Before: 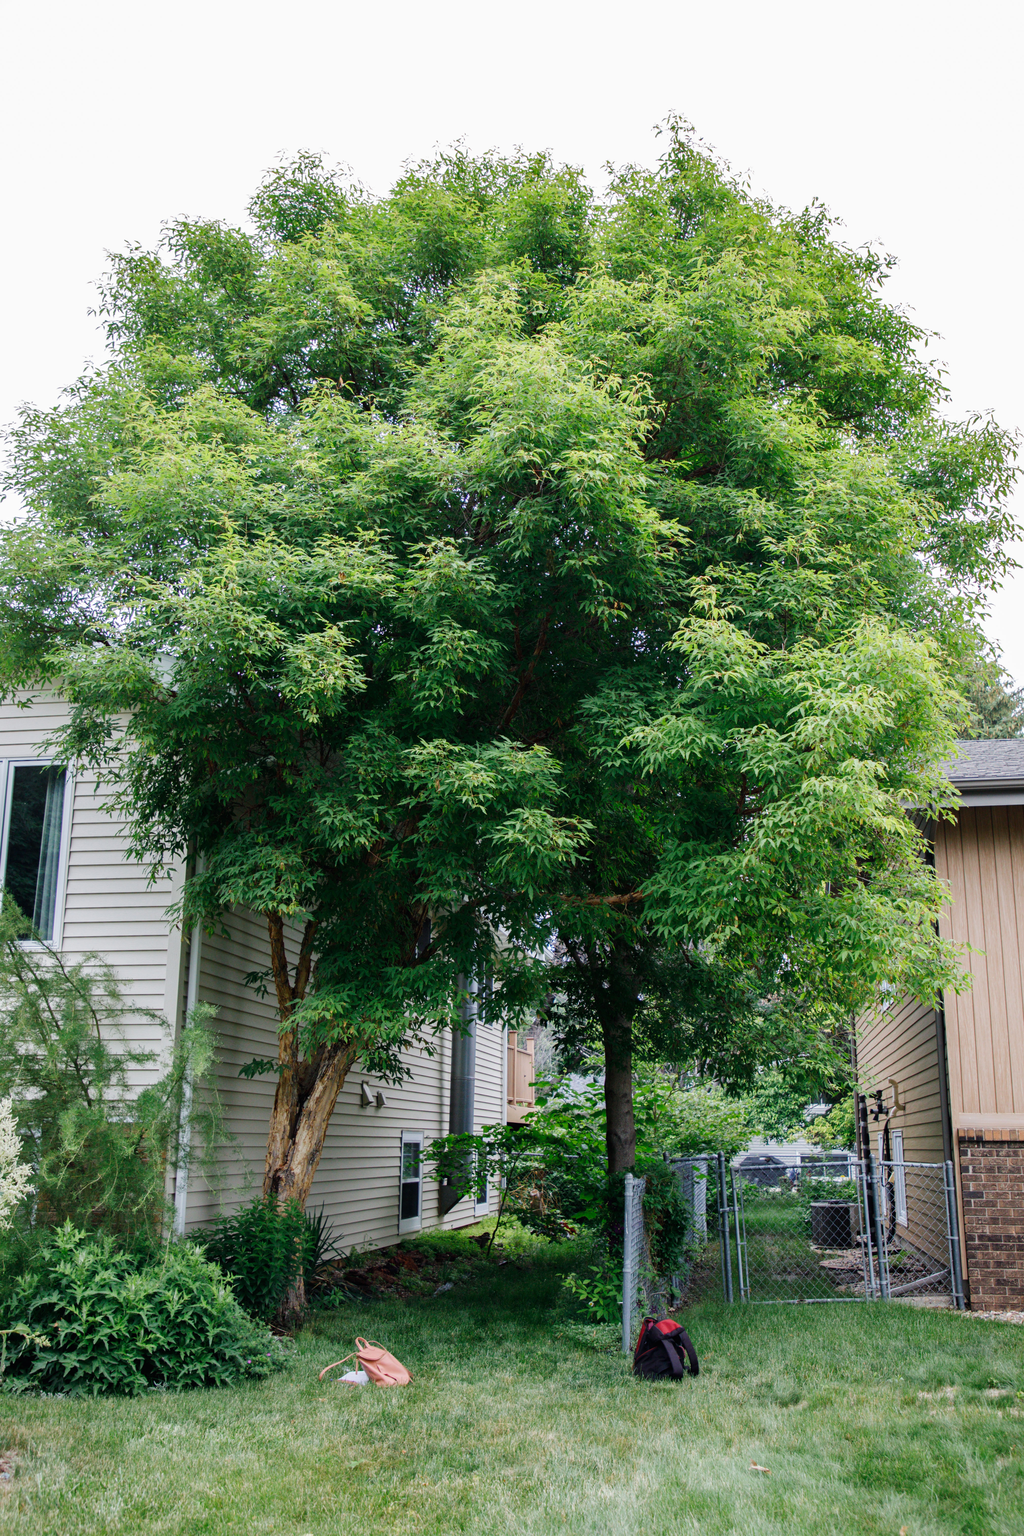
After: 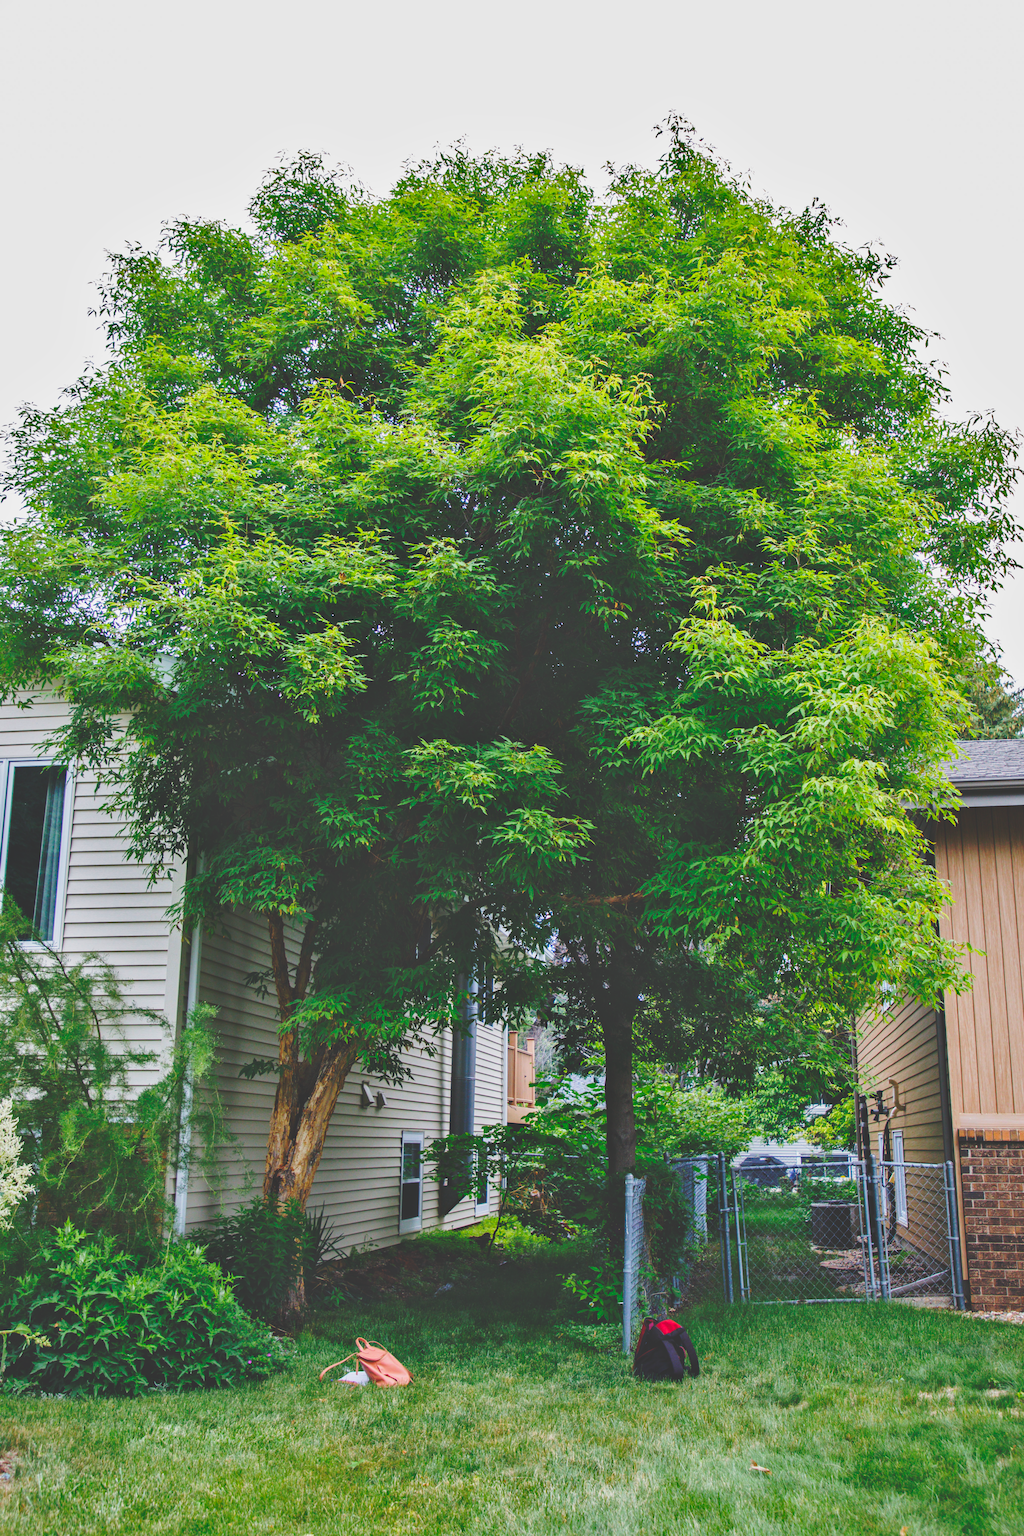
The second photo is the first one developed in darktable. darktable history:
shadows and highlights: shadows 43.71, white point adjustment -1.46, soften with gaussian
base curve: curves: ch0 [(0, 0) (0.026, 0.03) (0.109, 0.232) (0.351, 0.748) (0.669, 0.968) (1, 1)], preserve colors none
rgb curve: curves: ch0 [(0, 0.186) (0.314, 0.284) (0.775, 0.708) (1, 1)], compensate middle gray true, preserve colors none
exposure: exposure -0.582 EV, compensate highlight preservation false
color balance rgb: linear chroma grading › global chroma 15%, perceptual saturation grading › global saturation 30%
